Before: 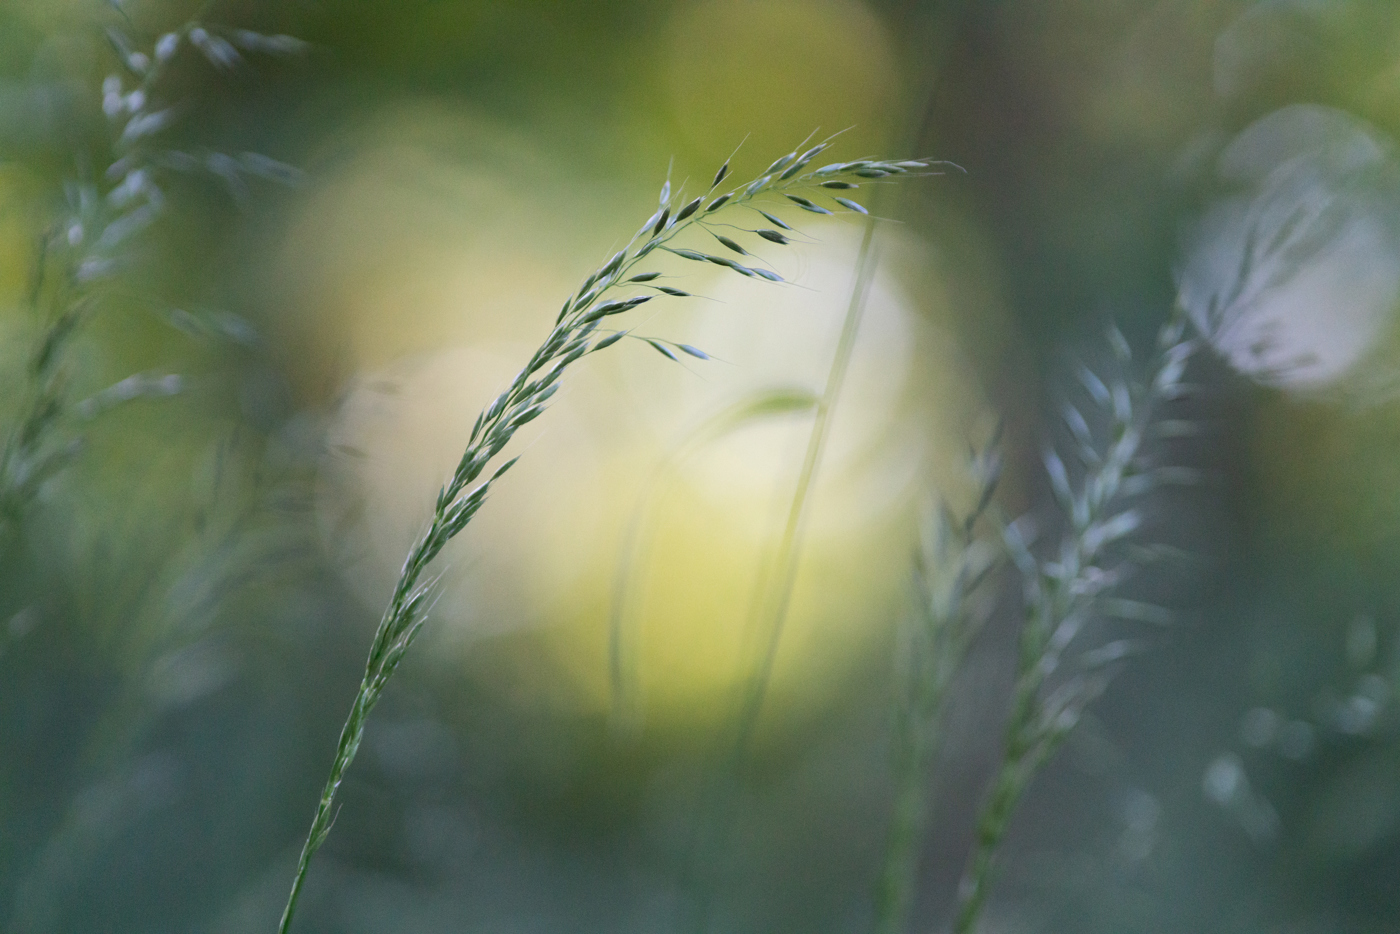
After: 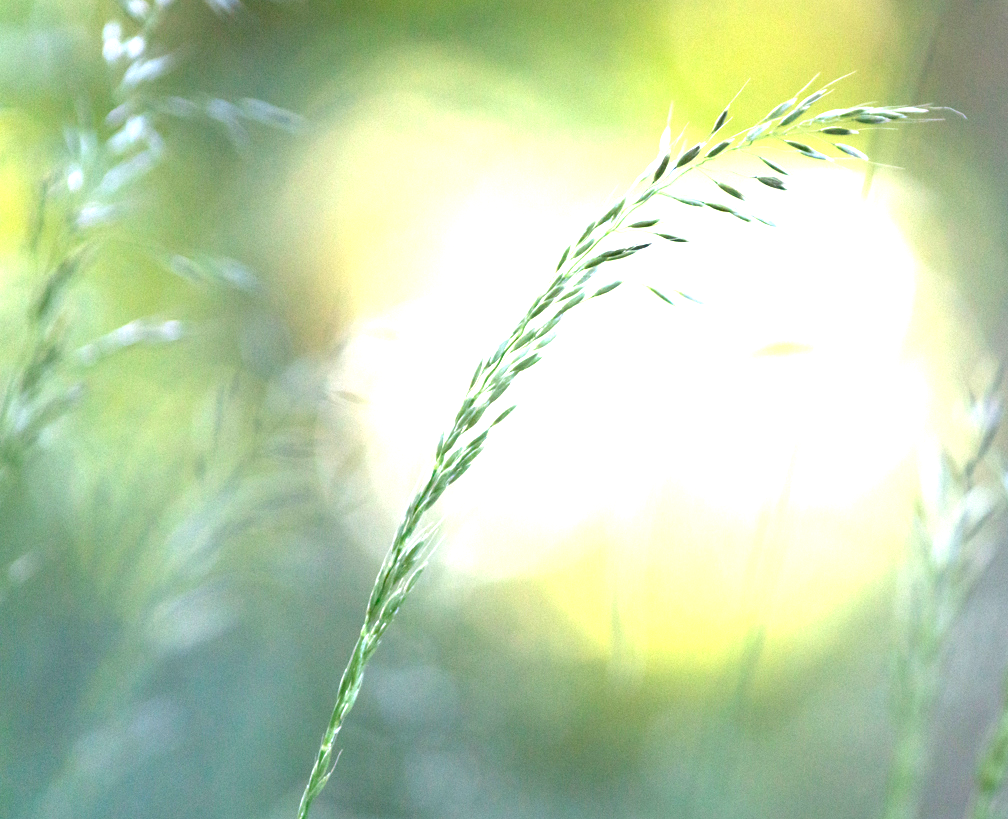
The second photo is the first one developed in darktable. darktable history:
crop: top 5.803%, right 27.864%, bottom 5.804%
exposure: black level correction 0.001, exposure 2 EV, compensate highlight preservation false
